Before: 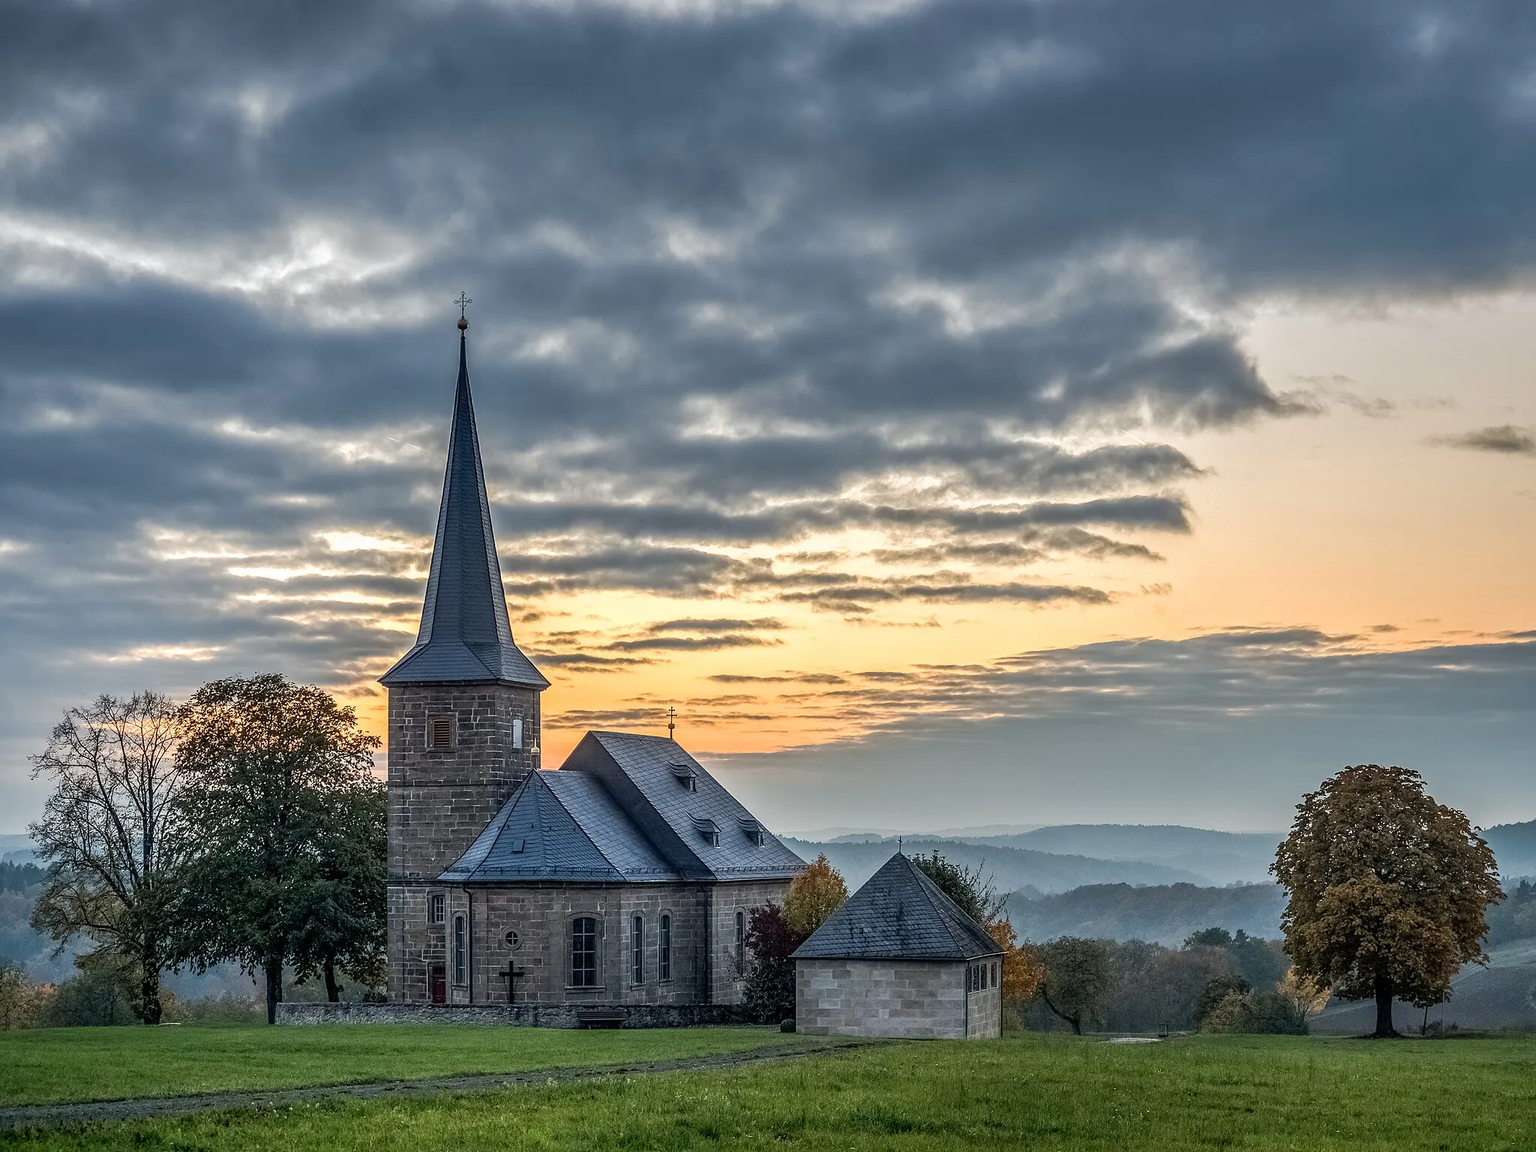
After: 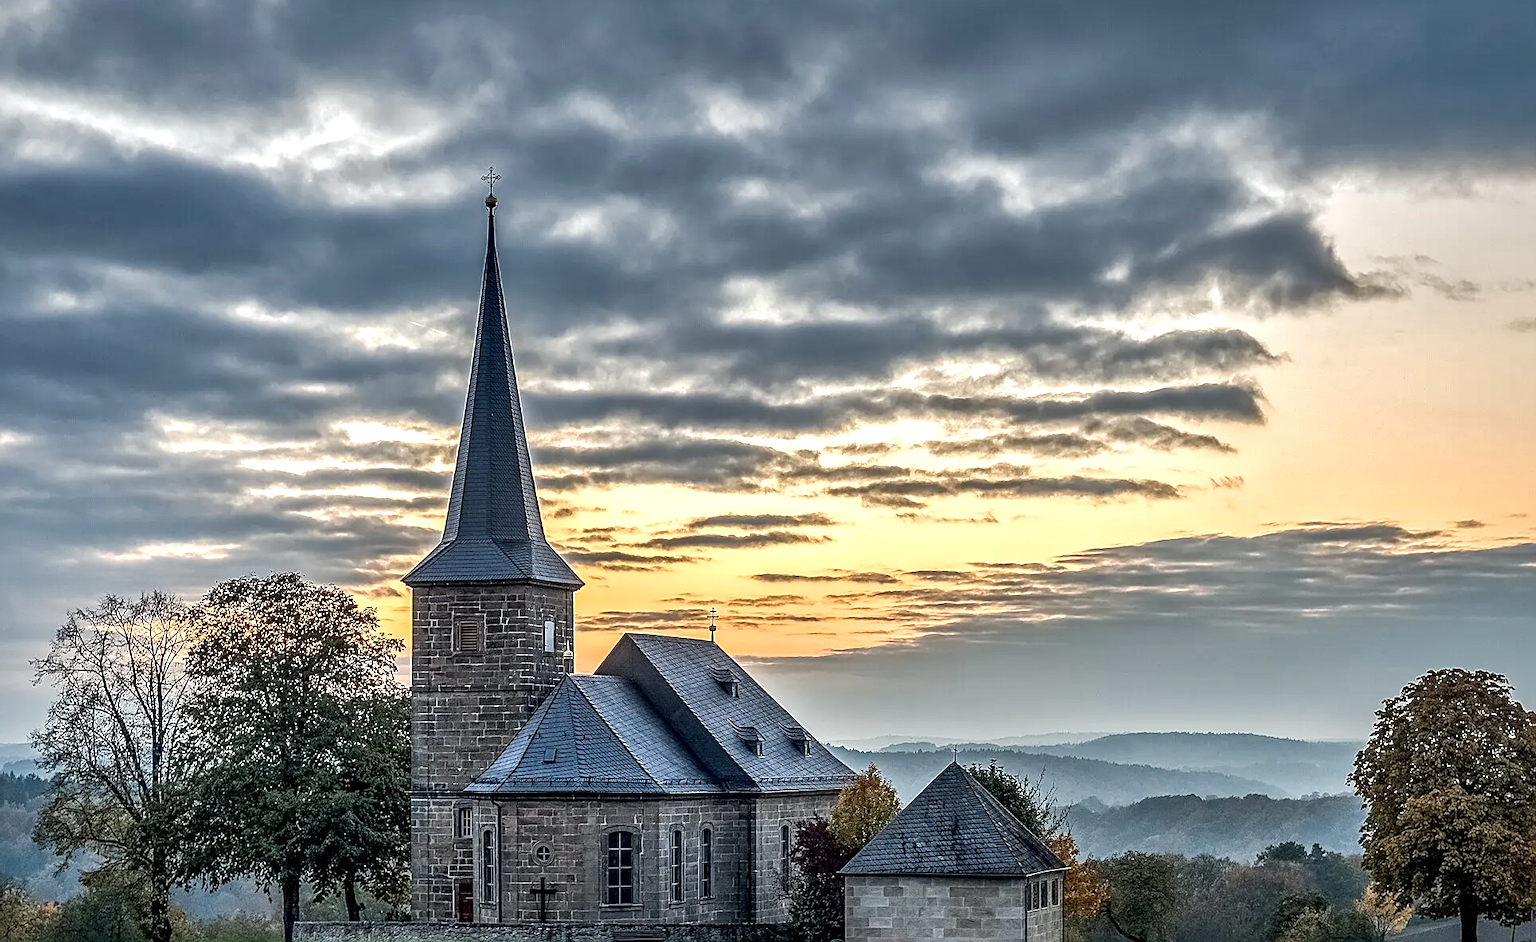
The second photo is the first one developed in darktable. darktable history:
exposure: exposure 0.178 EV, compensate exposure bias true, compensate highlight preservation false
sharpen: on, module defaults
crop and rotate: angle 0.03°, top 11.643%, right 5.651%, bottom 11.189%
local contrast: mode bilateral grid, contrast 25, coarseness 60, detail 151%, midtone range 0.2
